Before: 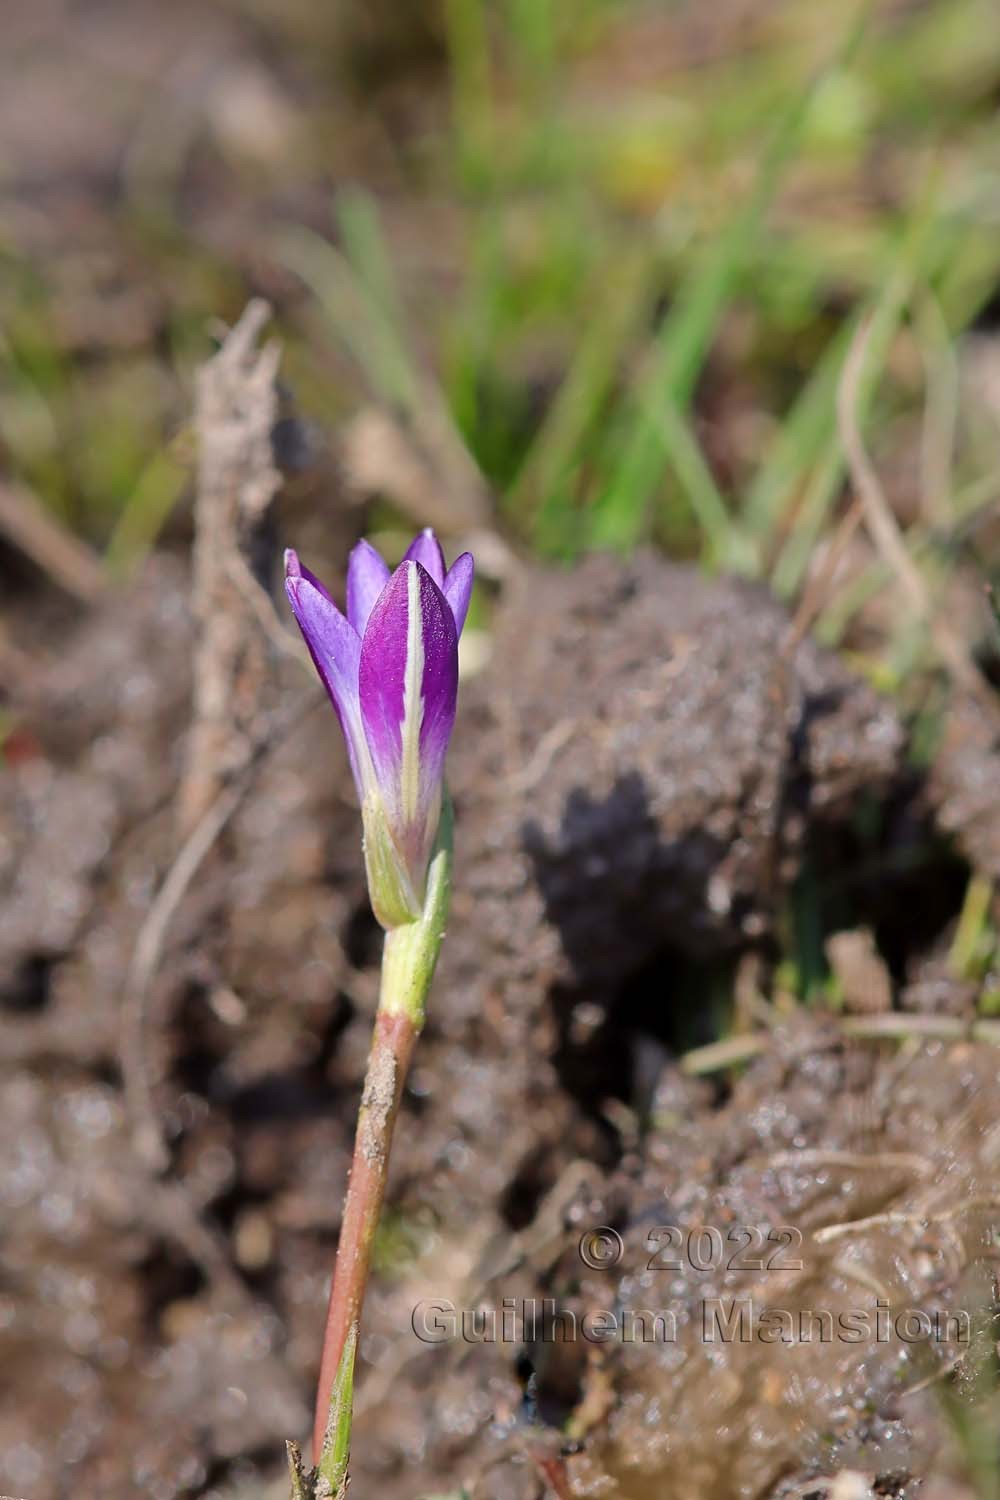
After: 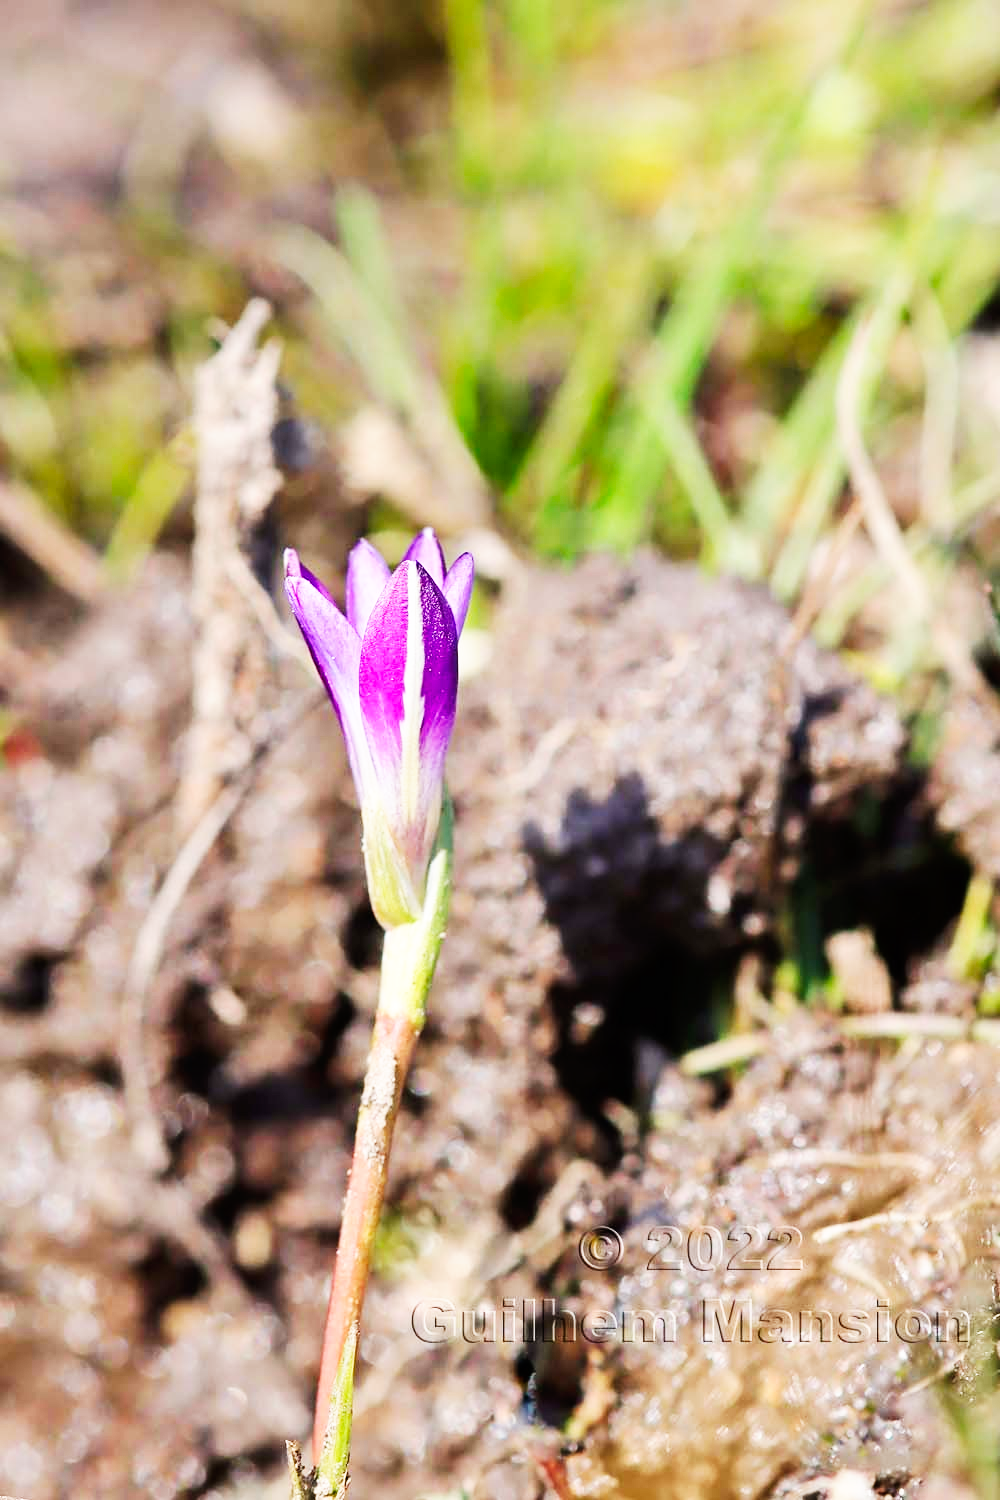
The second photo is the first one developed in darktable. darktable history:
rotate and perspective: automatic cropping original format, crop left 0, crop top 0
base curve: curves: ch0 [(0, 0) (0.007, 0.004) (0.027, 0.03) (0.046, 0.07) (0.207, 0.54) (0.442, 0.872) (0.673, 0.972) (1, 1)], preserve colors none
